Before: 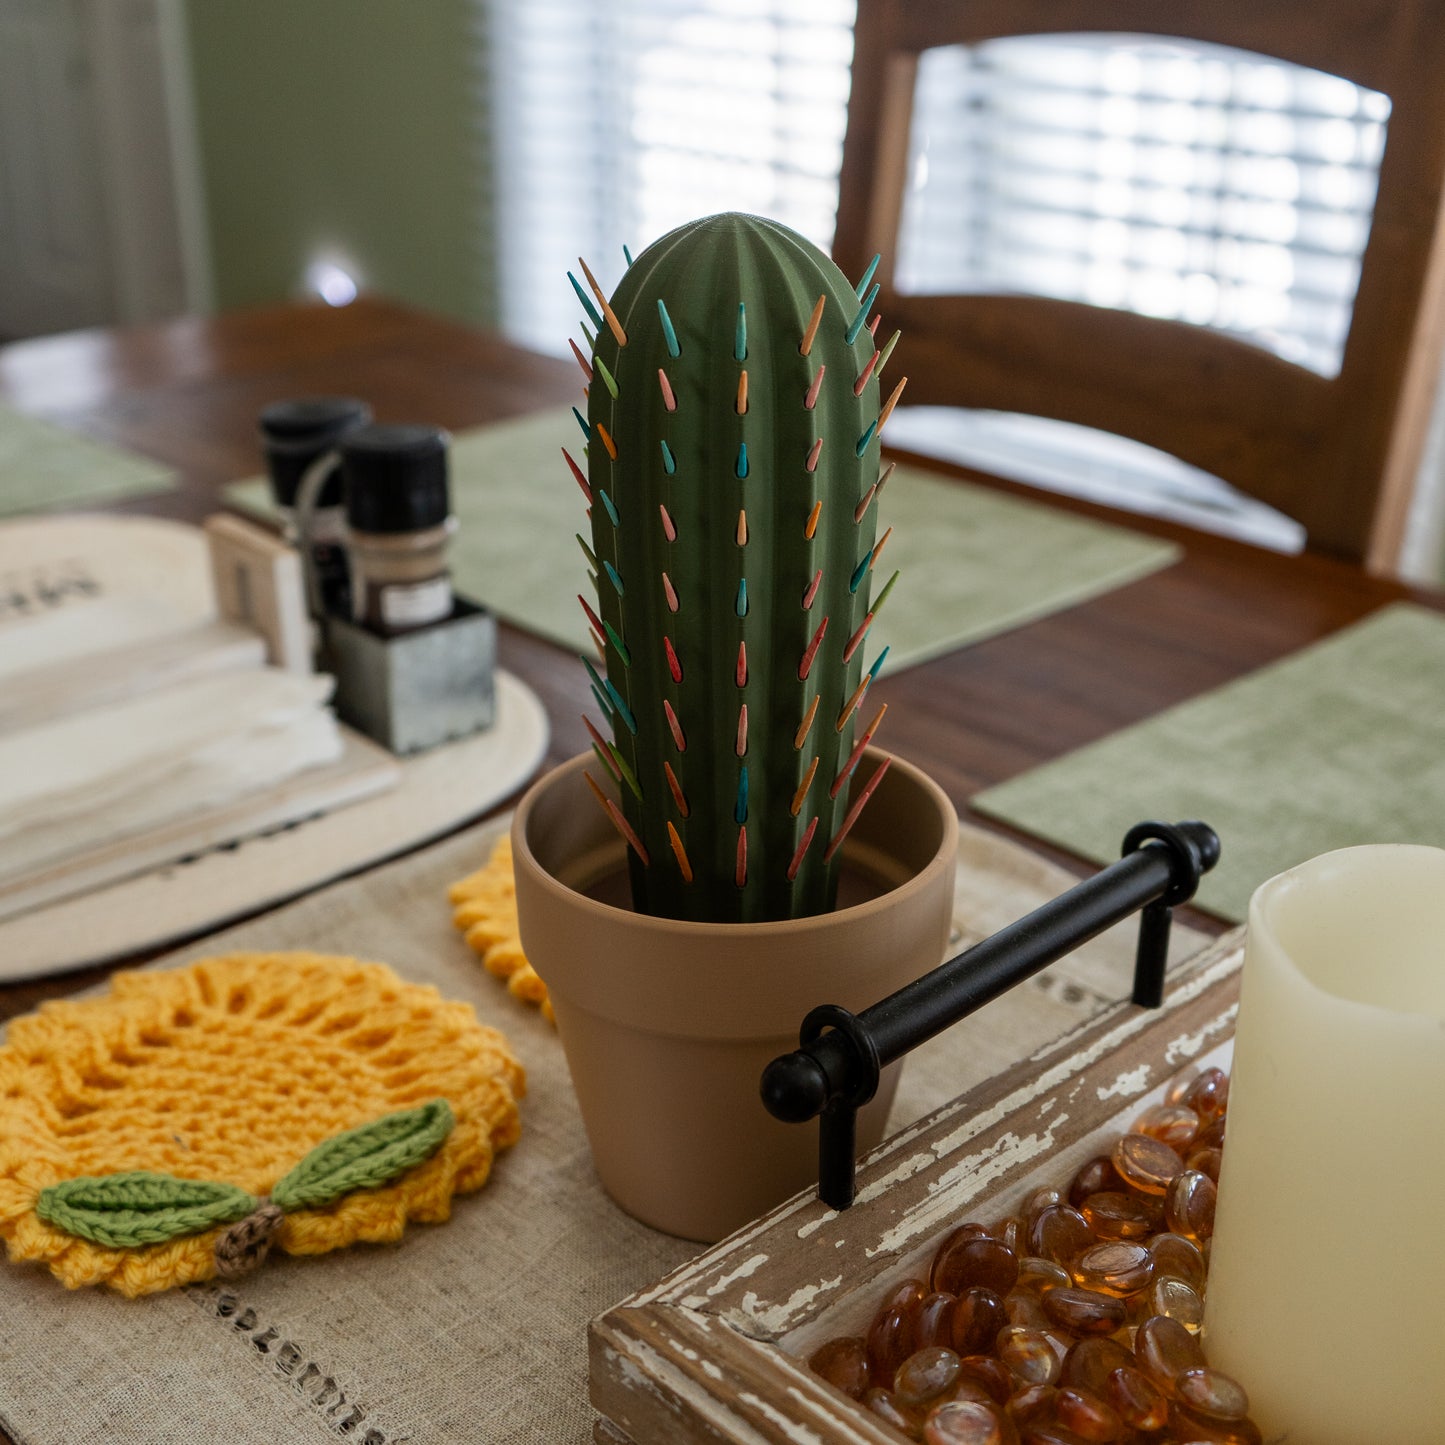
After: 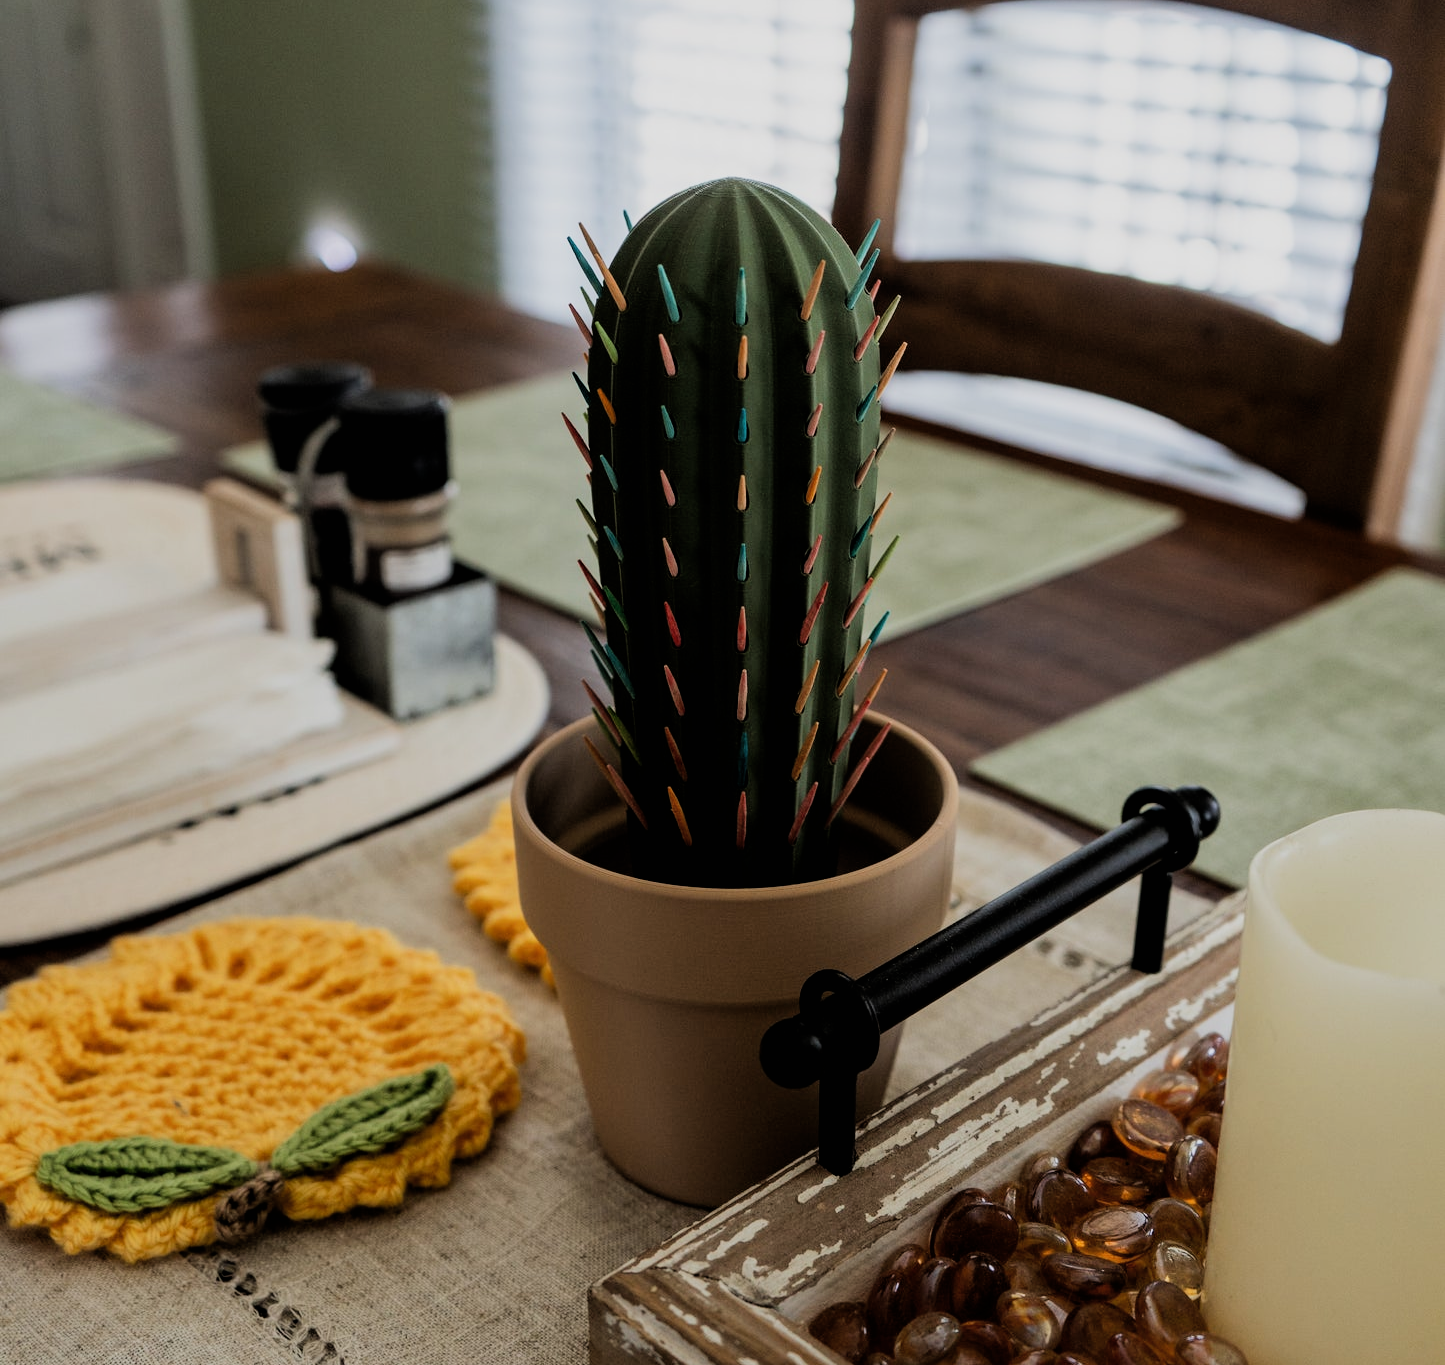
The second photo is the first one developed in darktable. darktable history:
filmic rgb: black relative exposure -5 EV, hardness 2.88, contrast 1.3, highlights saturation mix -30%
crop and rotate: top 2.479%, bottom 3.018%
shadows and highlights: shadows 25, highlights -25
